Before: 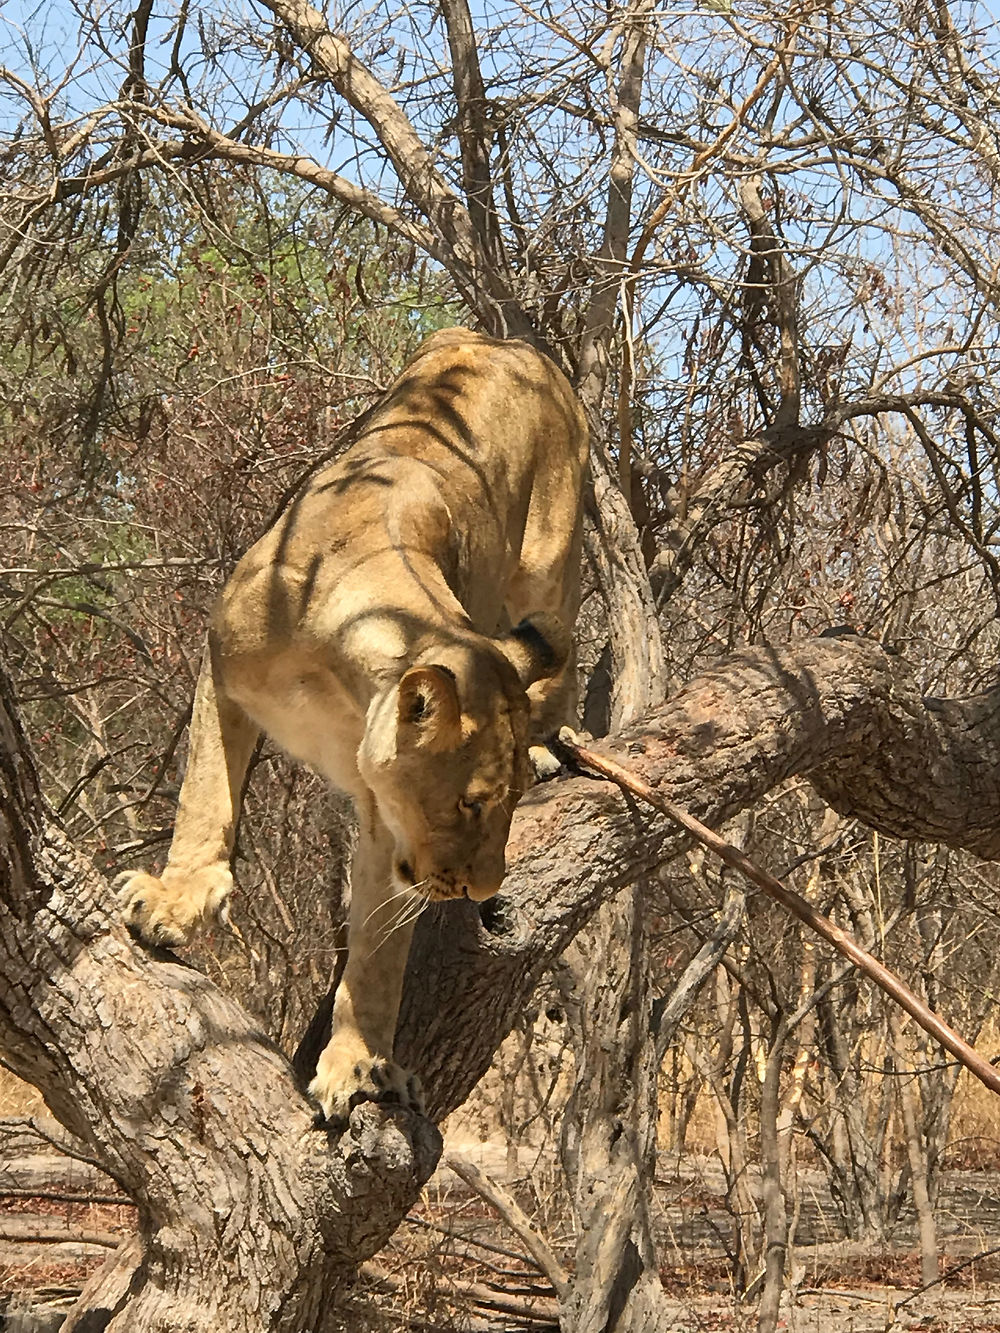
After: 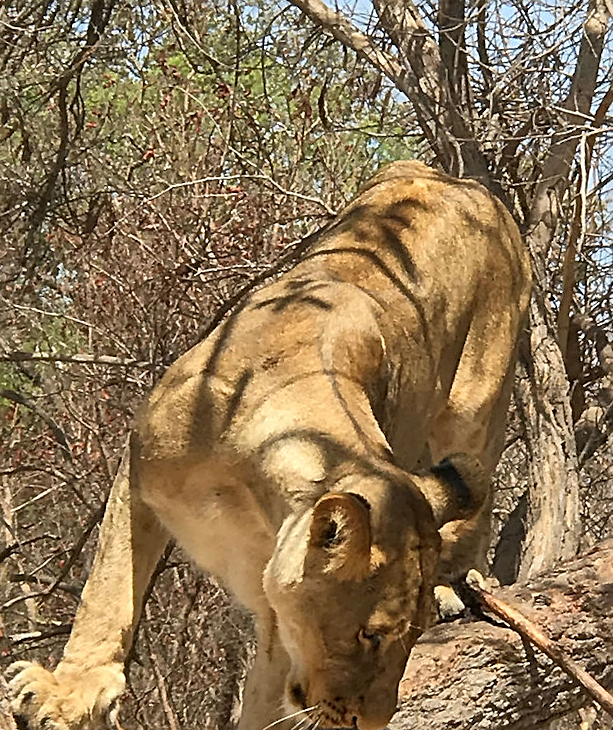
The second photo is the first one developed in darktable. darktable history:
crop and rotate: angle -6.83°, left 2.111%, top 6.673%, right 27.275%, bottom 30.241%
sharpen: on, module defaults
